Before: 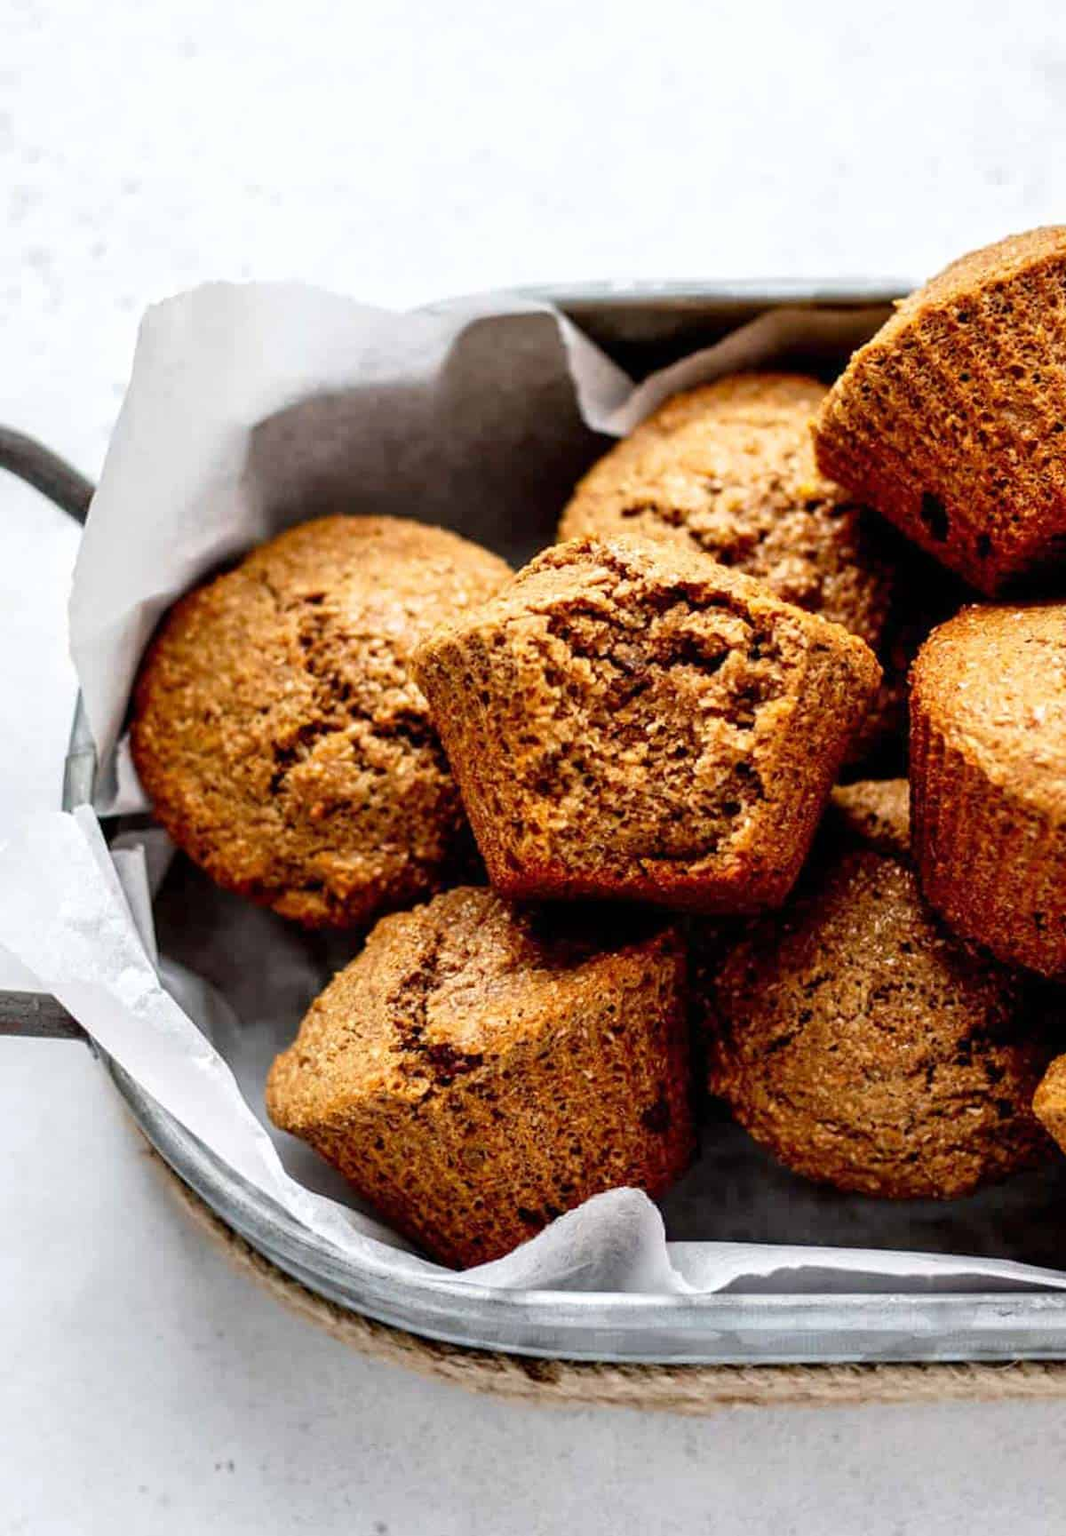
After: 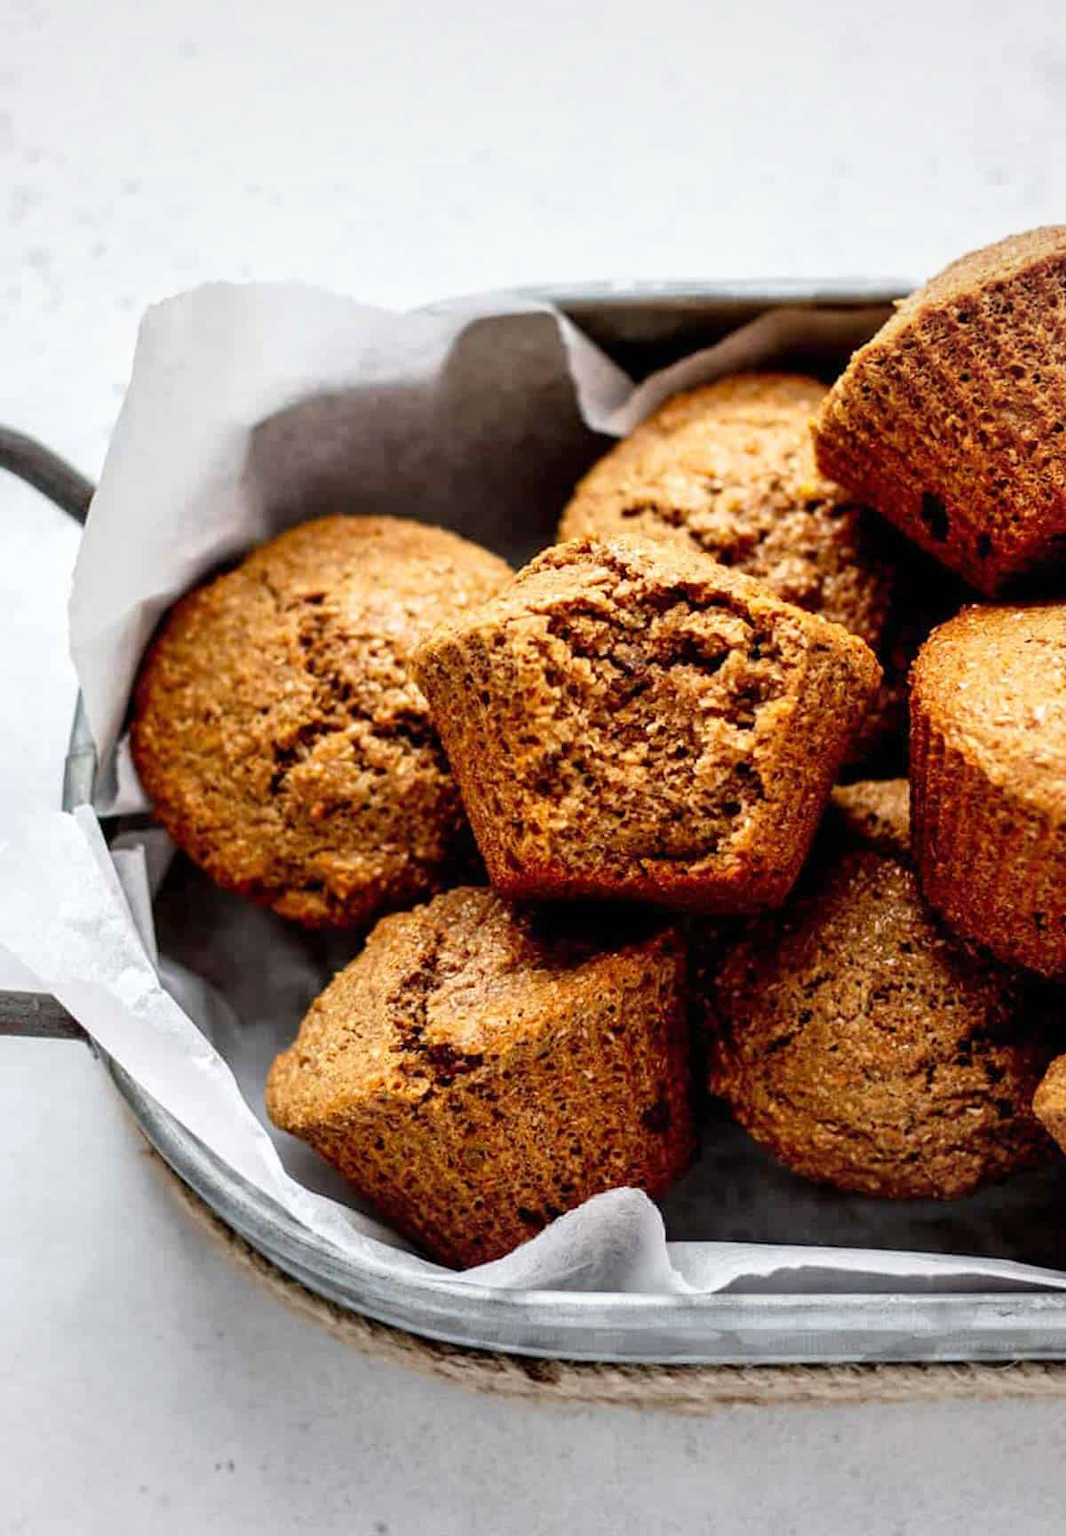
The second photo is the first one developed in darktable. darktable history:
vignetting: fall-off radius 100.4%, brightness -0.211, width/height ratio 1.343
